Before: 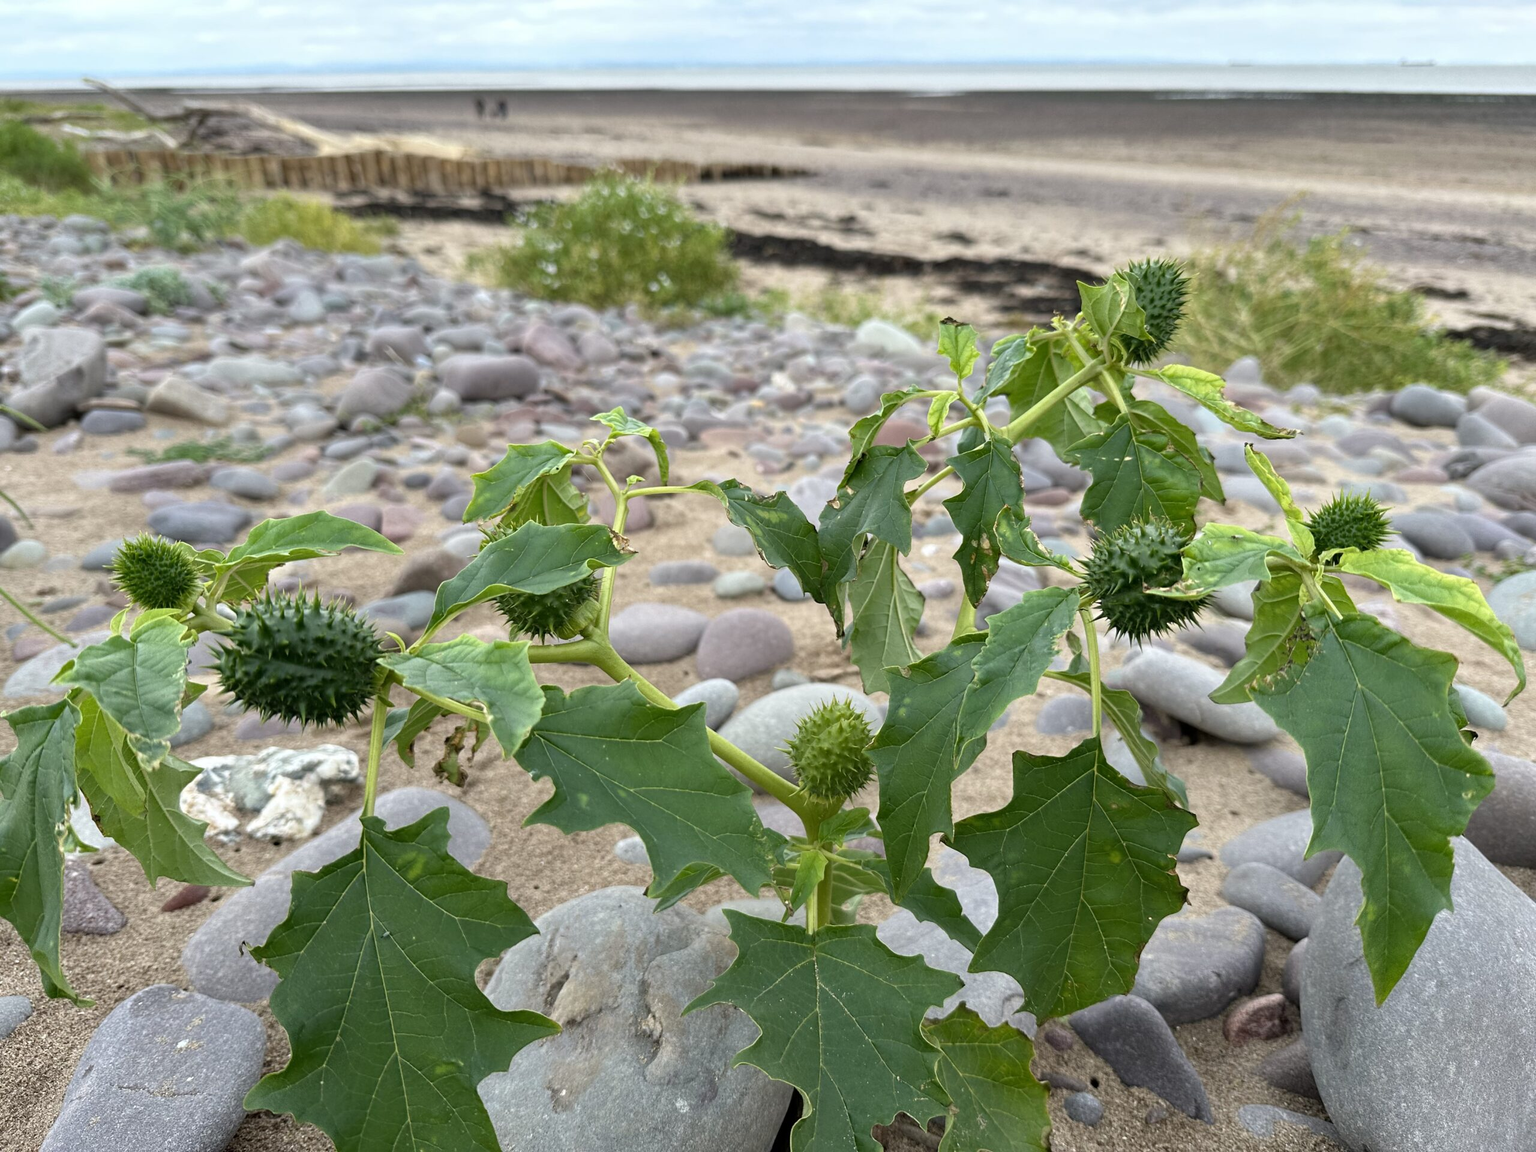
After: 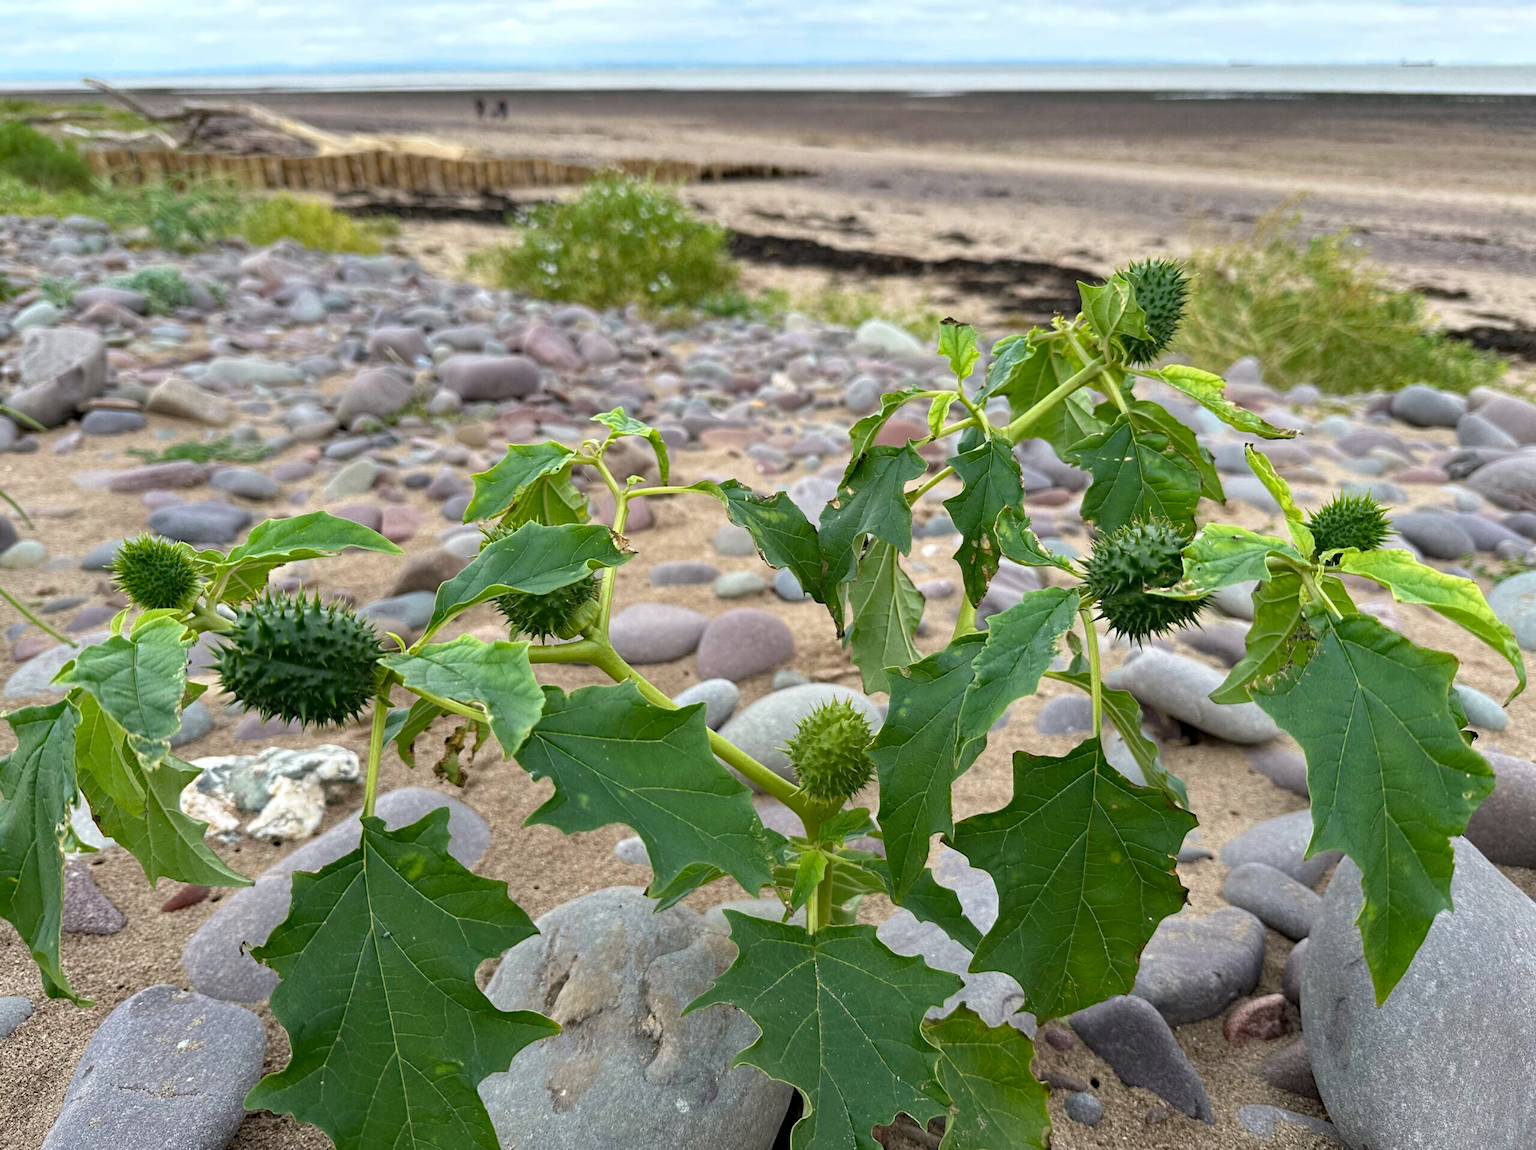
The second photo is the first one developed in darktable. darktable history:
crop: bottom 0.071%
haze removal: compatibility mode true, adaptive false
